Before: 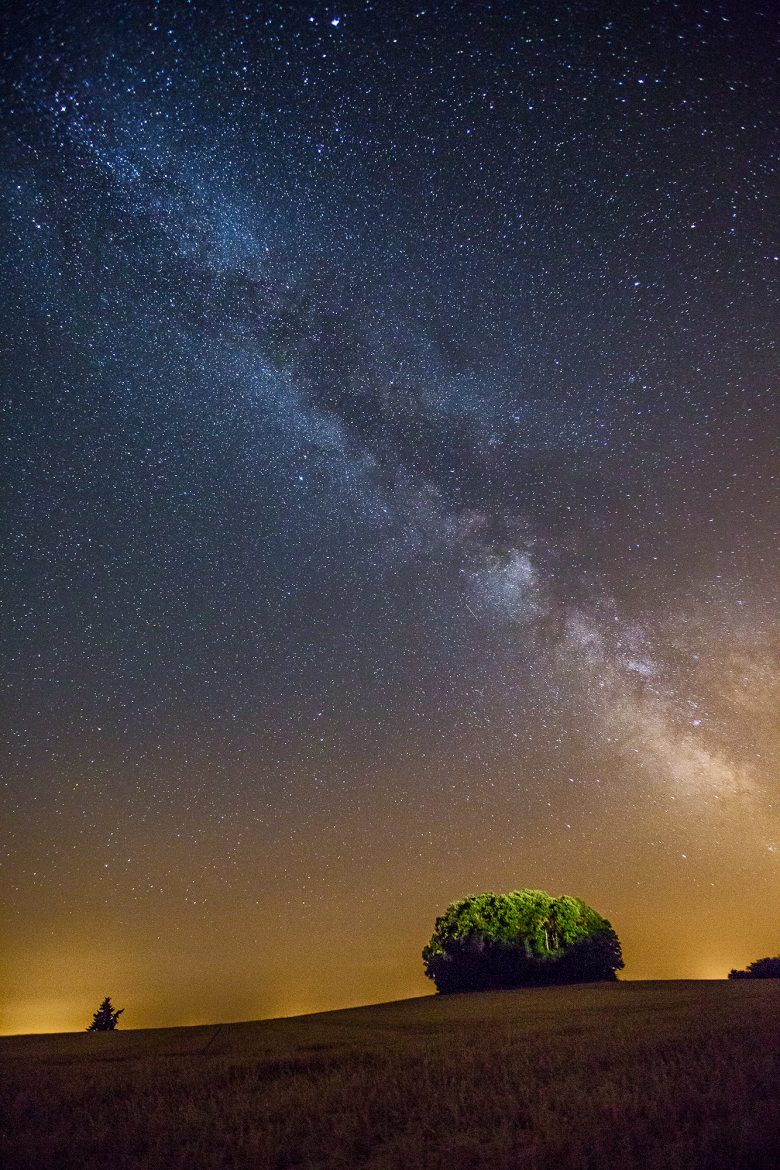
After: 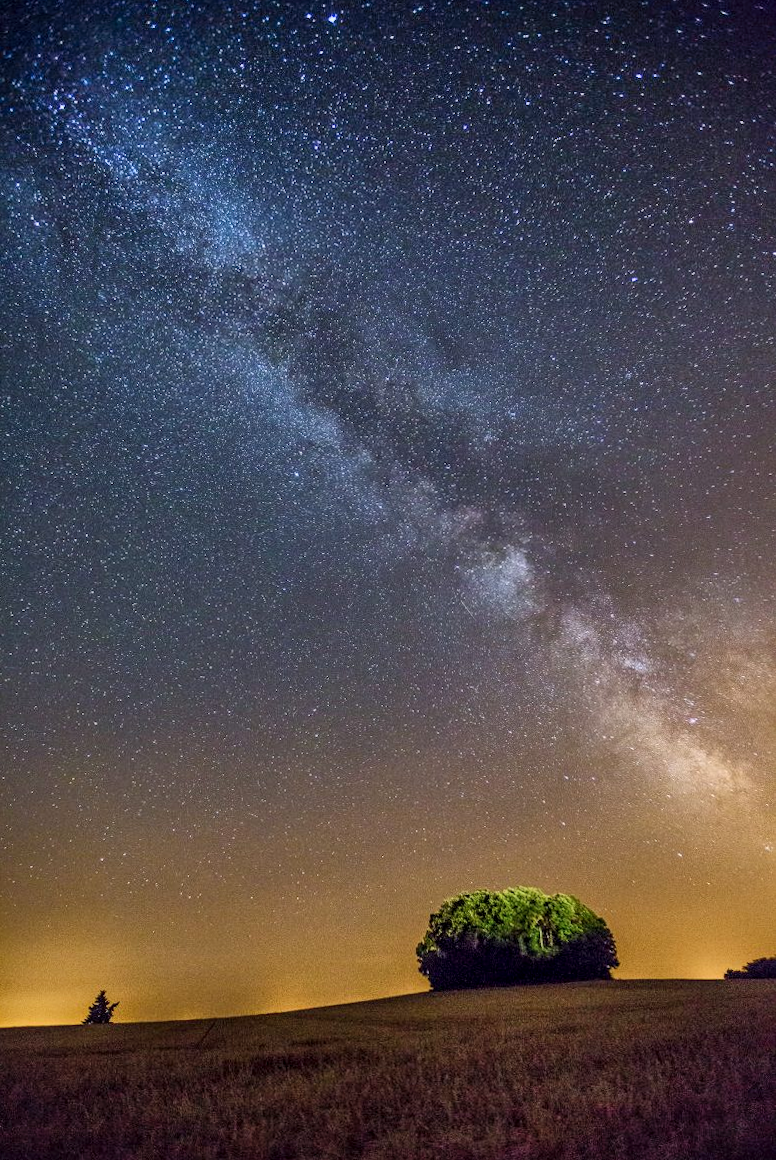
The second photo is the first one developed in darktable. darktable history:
rotate and perspective: rotation 0.192°, lens shift (horizontal) -0.015, crop left 0.005, crop right 0.996, crop top 0.006, crop bottom 0.99
local contrast: on, module defaults
shadows and highlights: shadows 49, highlights -41, soften with gaussian
